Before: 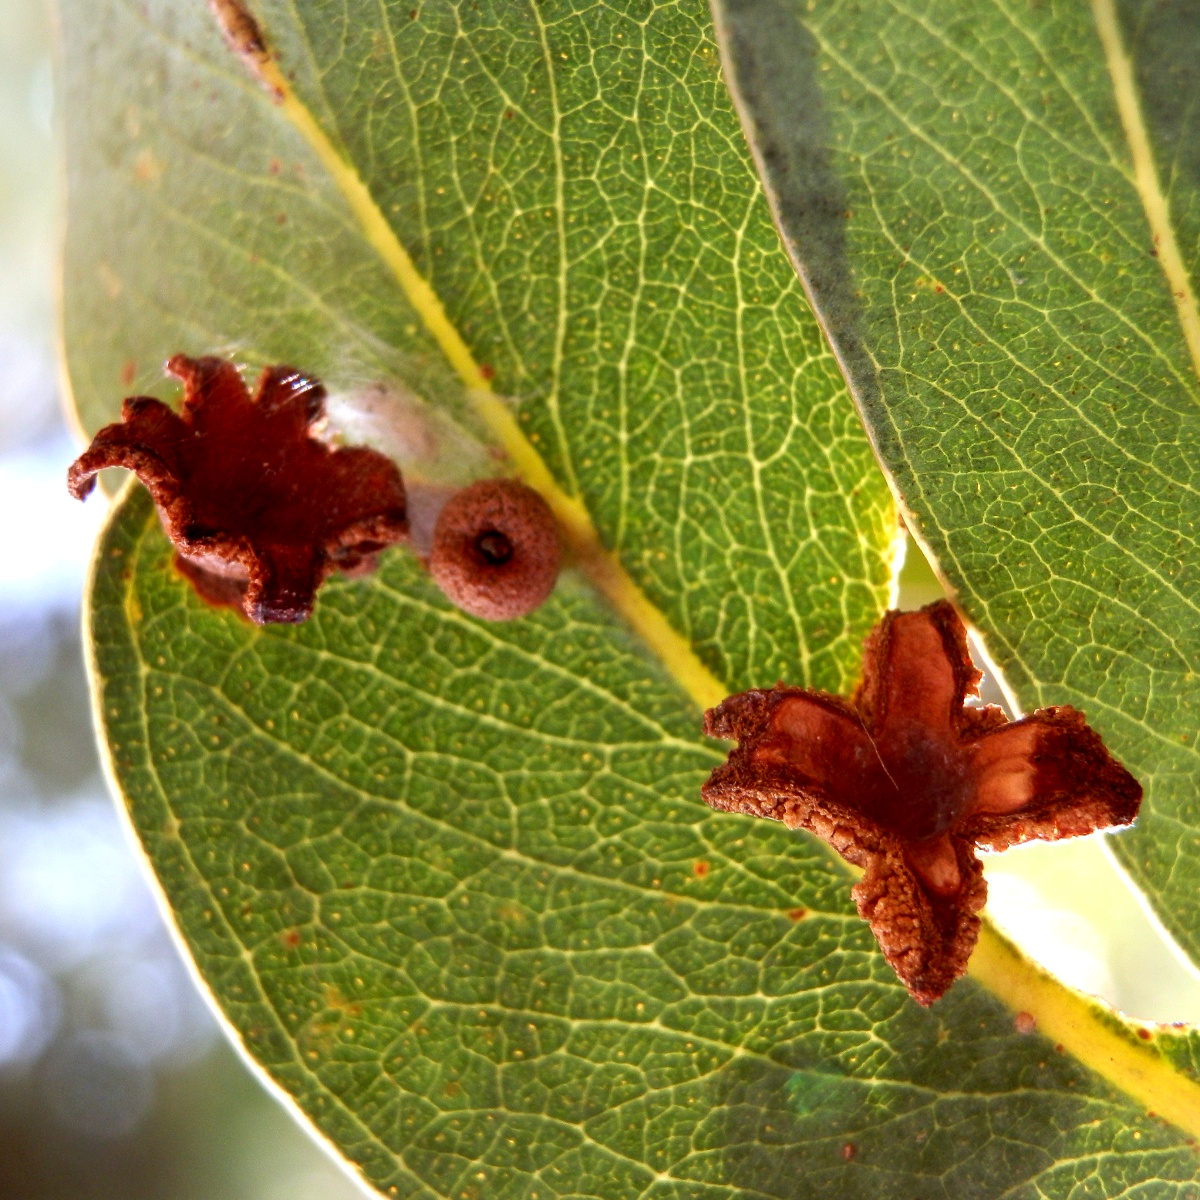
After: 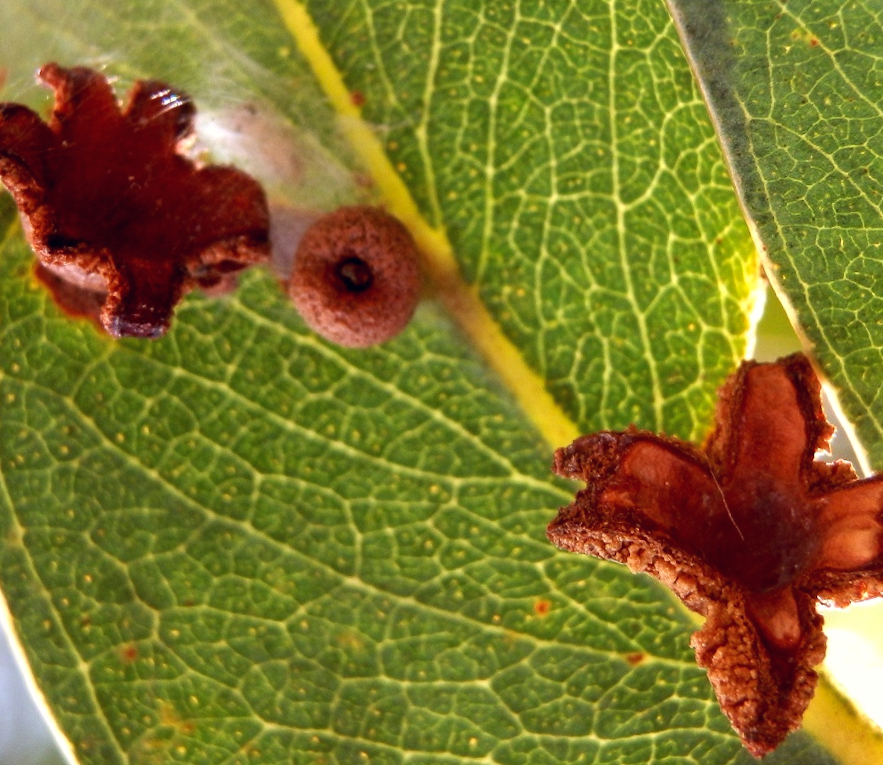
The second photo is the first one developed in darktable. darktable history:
color correction: highlights a* 0.207, highlights b* 2.7, shadows a* -0.874, shadows b* -4.78
tone equalizer: on, module defaults
crop and rotate: angle -3.37°, left 9.79%, top 20.73%, right 12.42%, bottom 11.82%
